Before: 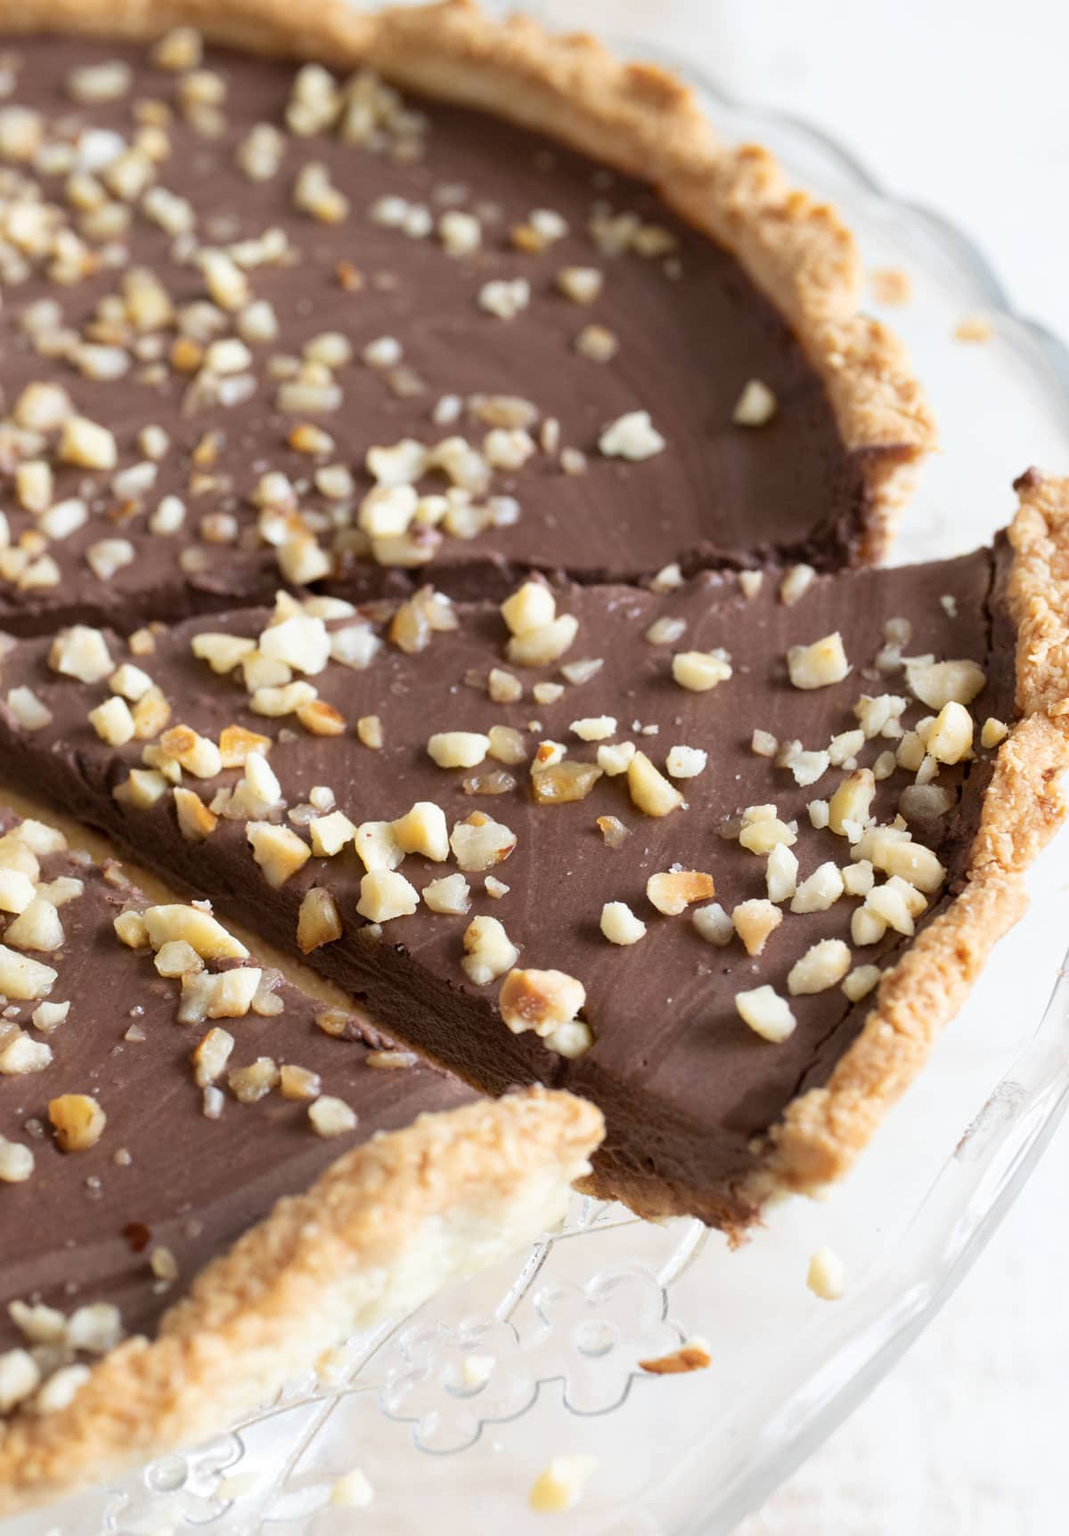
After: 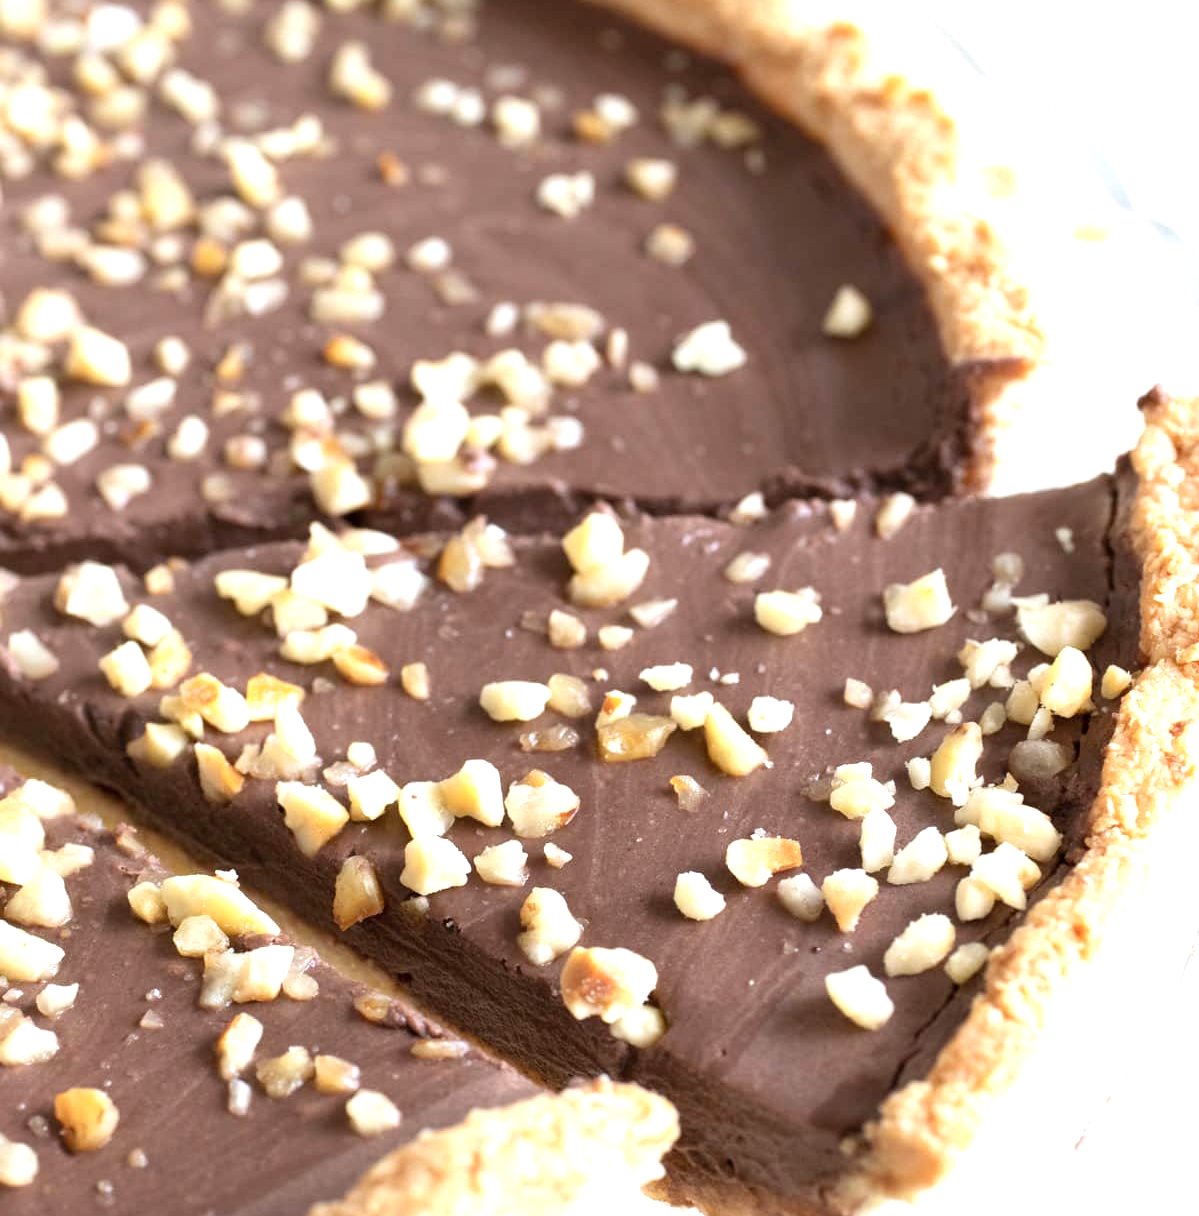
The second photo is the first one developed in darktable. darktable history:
contrast brightness saturation: saturation -0.068
exposure: exposure 0.769 EV, compensate exposure bias true, compensate highlight preservation false
crop and rotate: top 8.184%, bottom 21.294%
